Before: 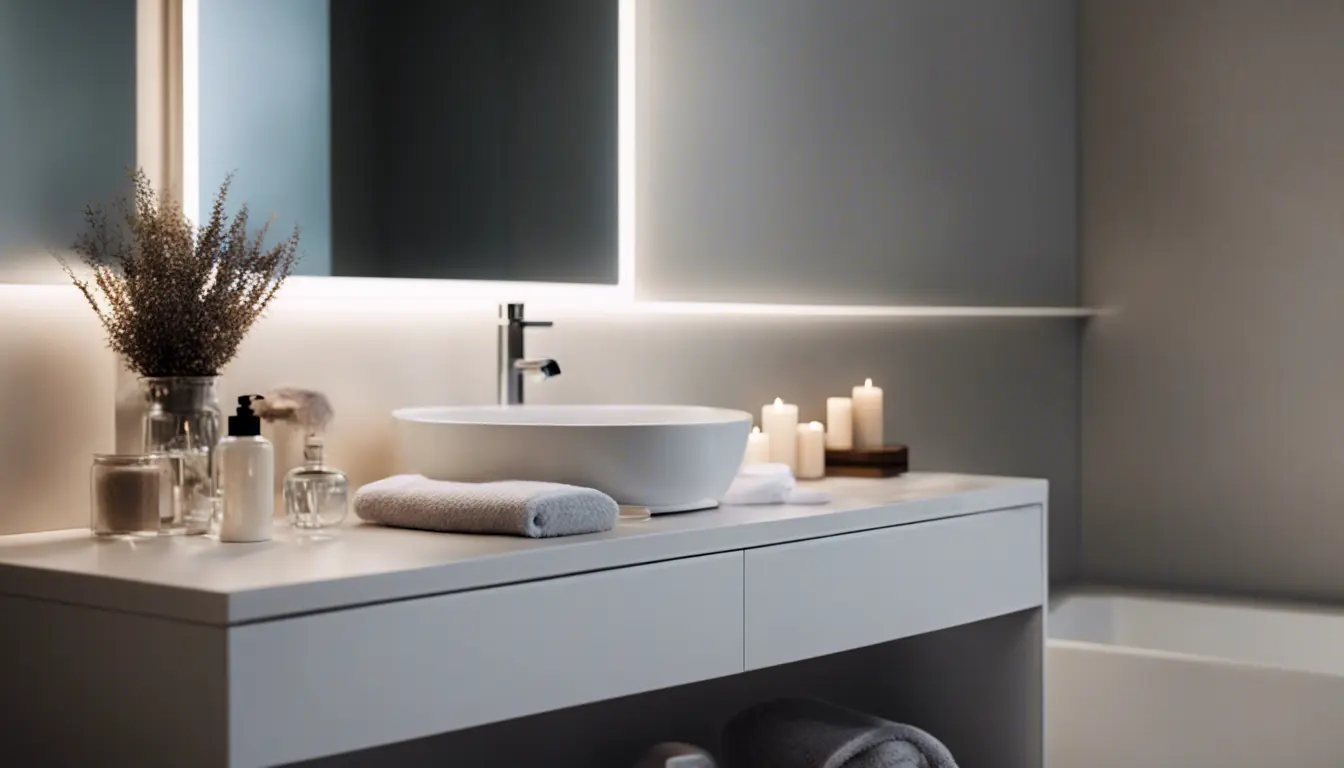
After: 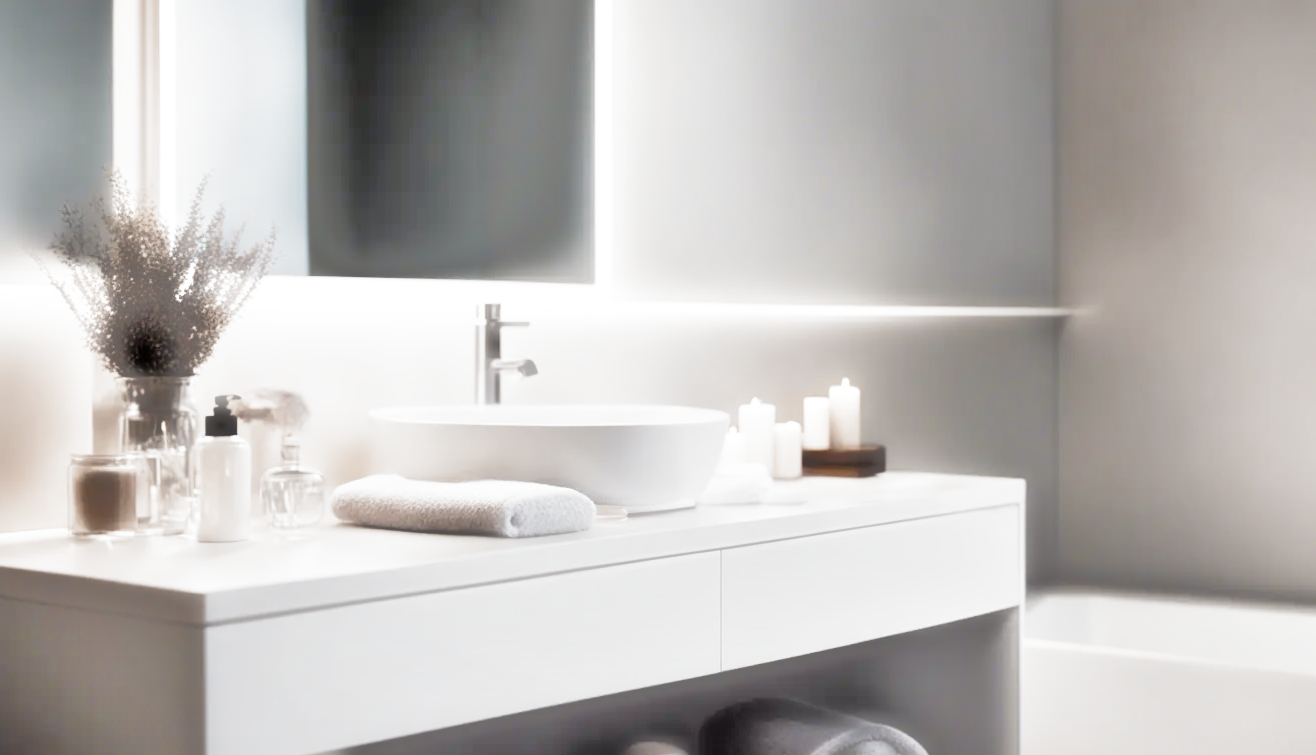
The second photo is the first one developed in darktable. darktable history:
shadows and highlights: shadows 76.4, highlights -25.11, soften with gaussian
crop: left 1.739%, right 0.286%, bottom 1.654%
haze removal: strength -0.887, distance 0.227, compatibility mode true, adaptive false
color zones: curves: ch0 [(0.068, 0.464) (0.25, 0.5) (0.48, 0.508) (0.75, 0.536) (0.886, 0.476) (0.967, 0.456)]; ch1 [(0.066, 0.456) (0.25, 0.5) (0.616, 0.508) (0.746, 0.56) (0.934, 0.444)]
exposure: black level correction 0.002, exposure 0.149 EV, compensate highlight preservation false
tone equalizer: -8 EV -0.507 EV, -7 EV -0.324 EV, -6 EV -0.072 EV, -5 EV 0.404 EV, -4 EV 0.986 EV, -3 EV 0.807 EV, -2 EV -0.011 EV, -1 EV 0.132 EV, +0 EV -0.025 EV
filmic rgb: middle gray luminance 9.13%, black relative exposure -10.53 EV, white relative exposure 3.43 EV, target black luminance 0%, hardness 6, latitude 59.67%, contrast 1.087, highlights saturation mix 6.04%, shadows ↔ highlights balance 28.39%, add noise in highlights 0.001, preserve chrominance no, color science v3 (2019), use custom middle-gray values true, contrast in highlights soft
